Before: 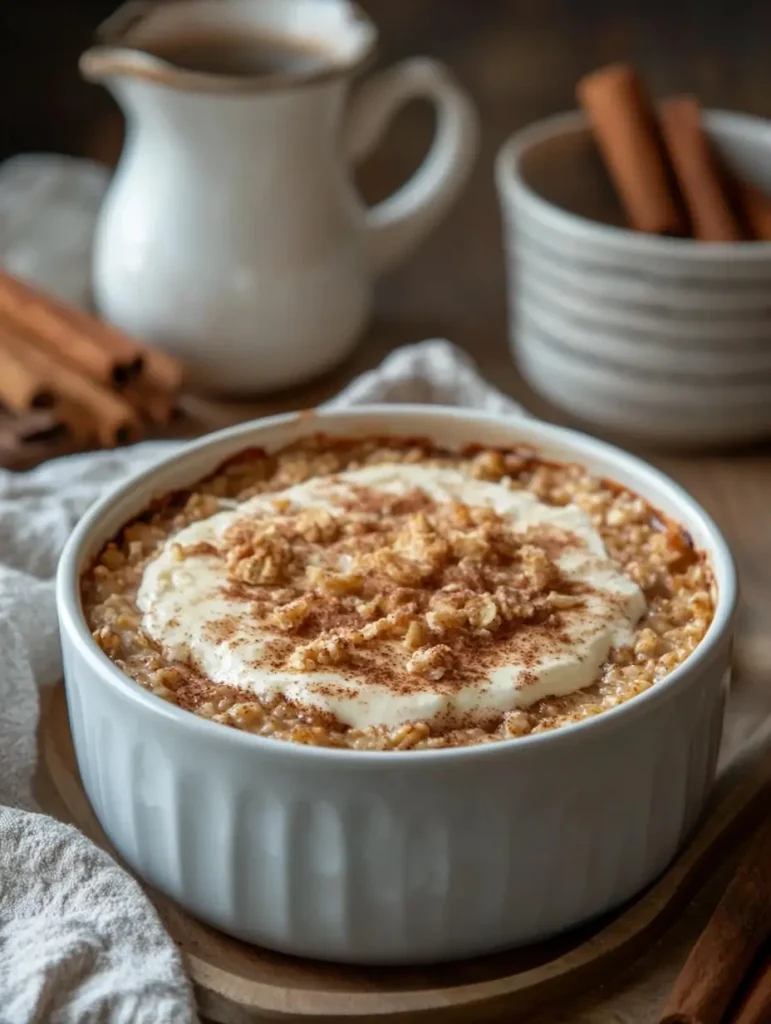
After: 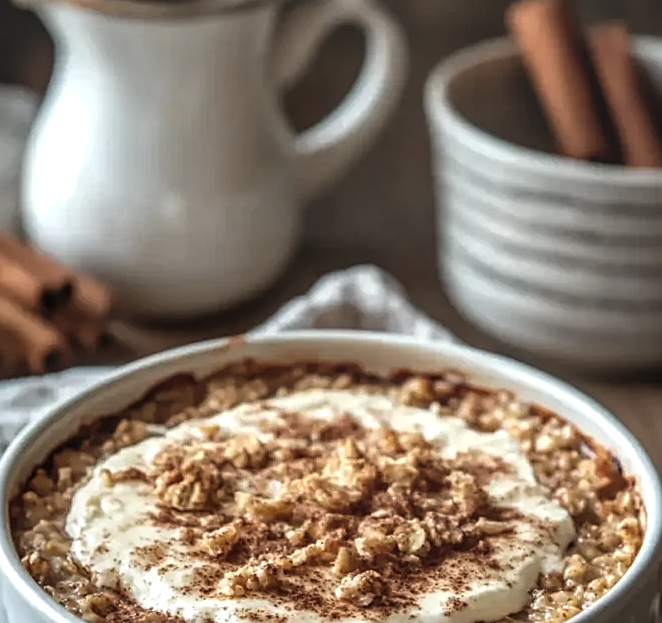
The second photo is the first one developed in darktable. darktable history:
local contrast: highlights 1%, shadows 1%, detail 182%
exposure: black level correction -0.026, exposure -0.117 EV, compensate highlight preservation false
sharpen: on, module defaults
crop and rotate: left 9.237%, top 7.273%, right 4.869%, bottom 31.833%
